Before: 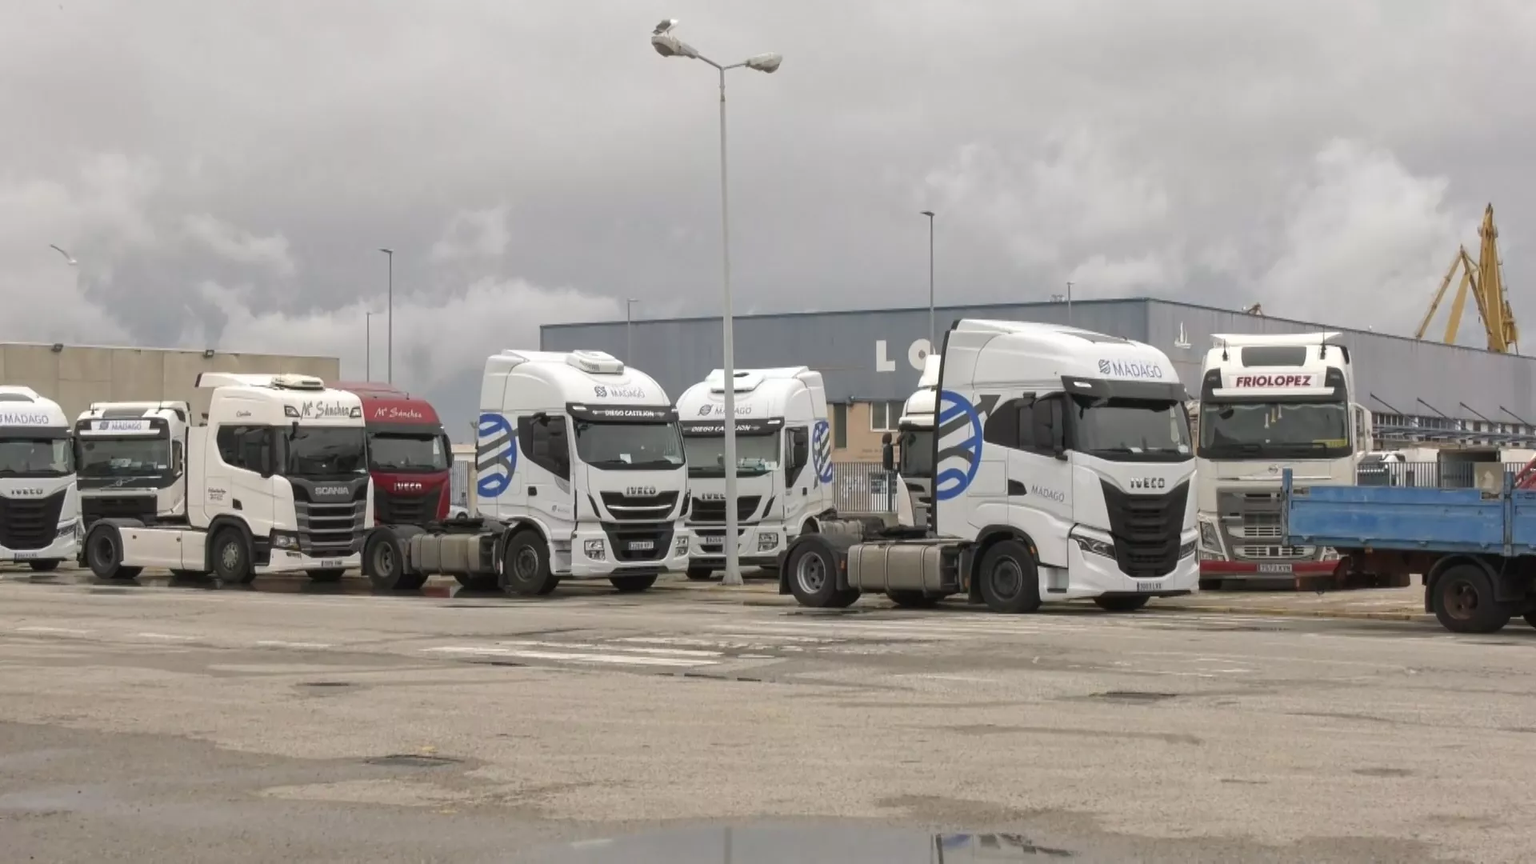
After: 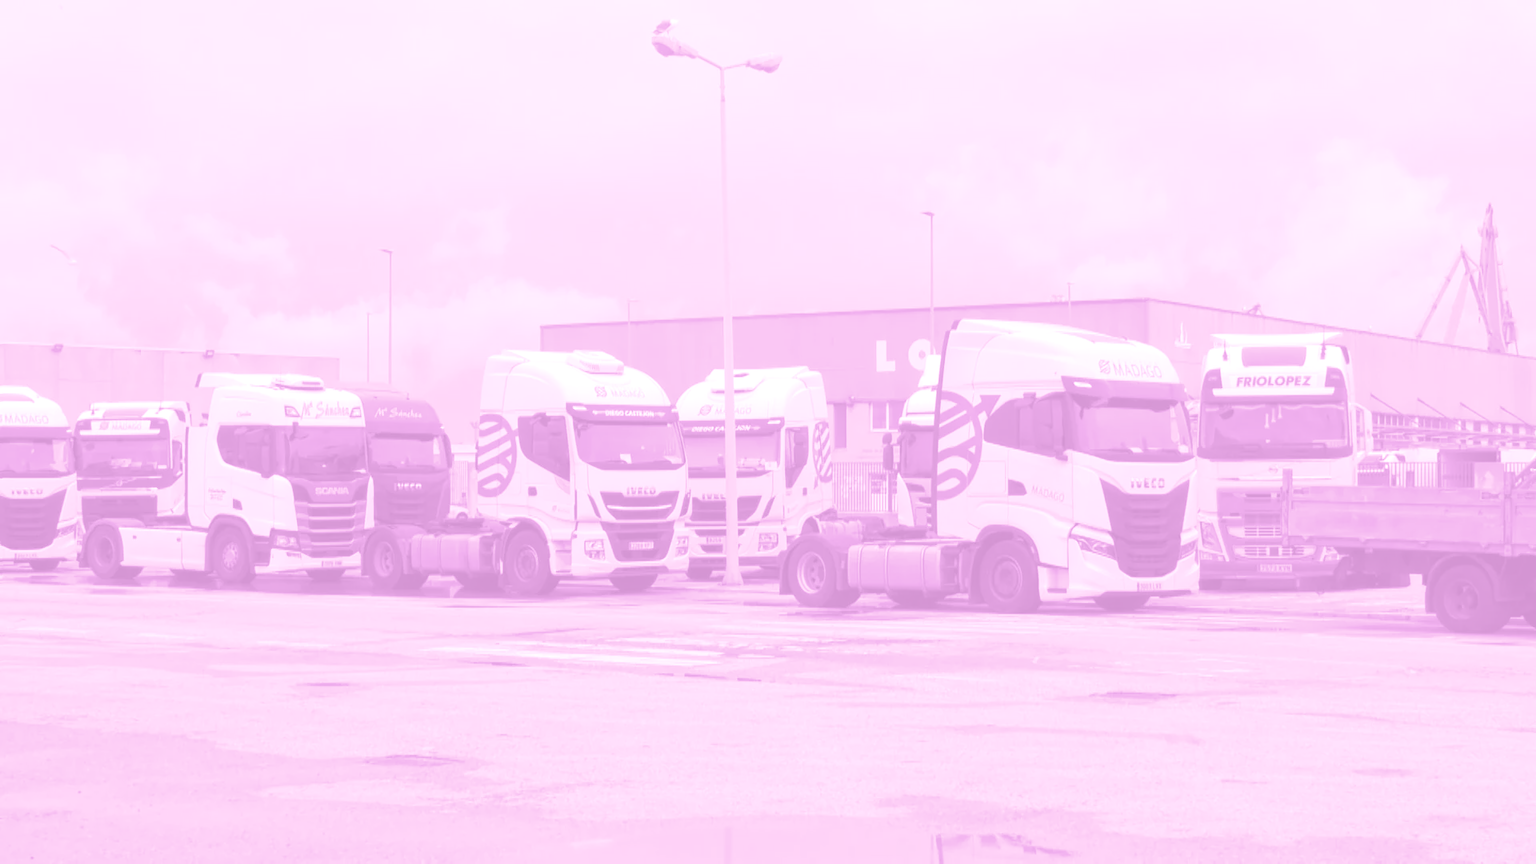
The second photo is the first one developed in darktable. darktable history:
colorize: hue 331.2°, saturation 75%, source mix 30.28%, lightness 70.52%, version 1
split-toning: shadows › hue 277.2°, shadows › saturation 0.74
